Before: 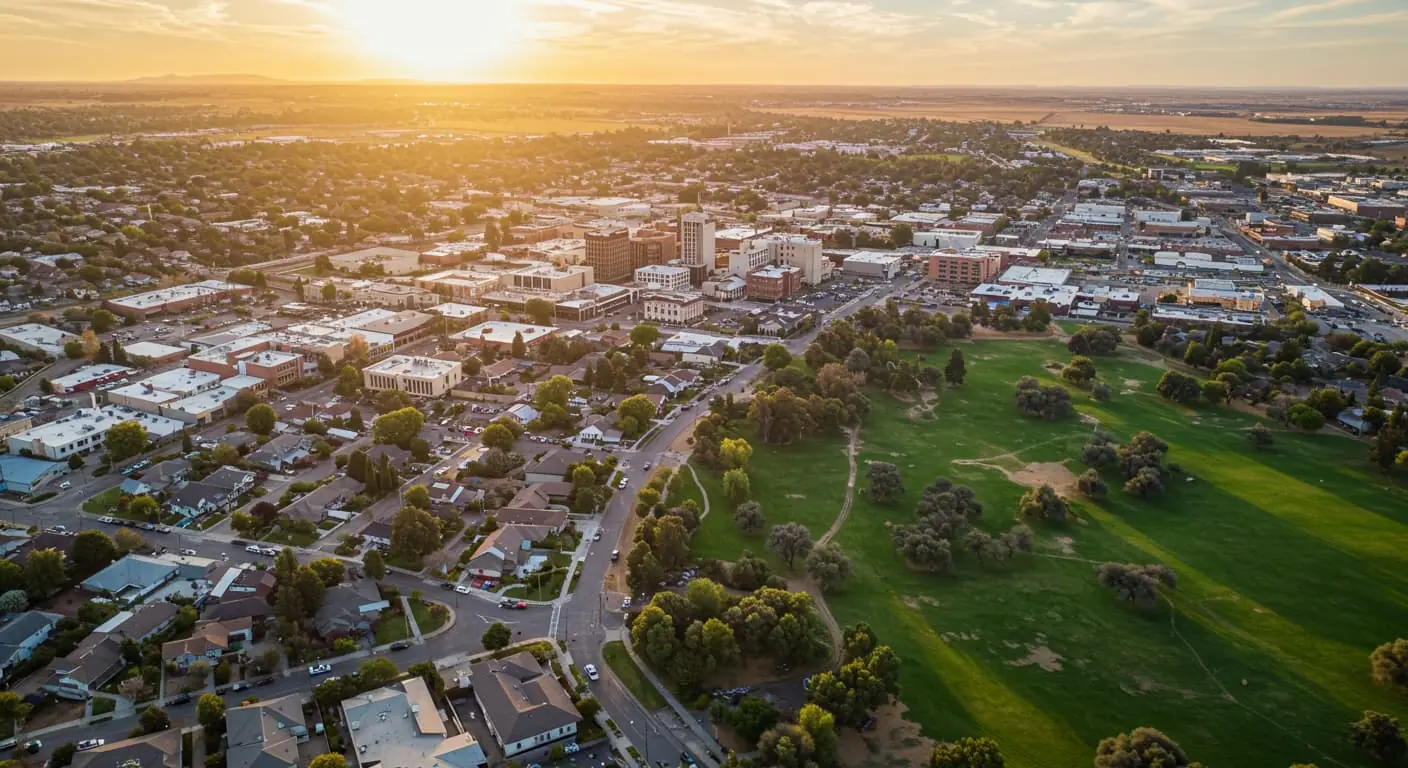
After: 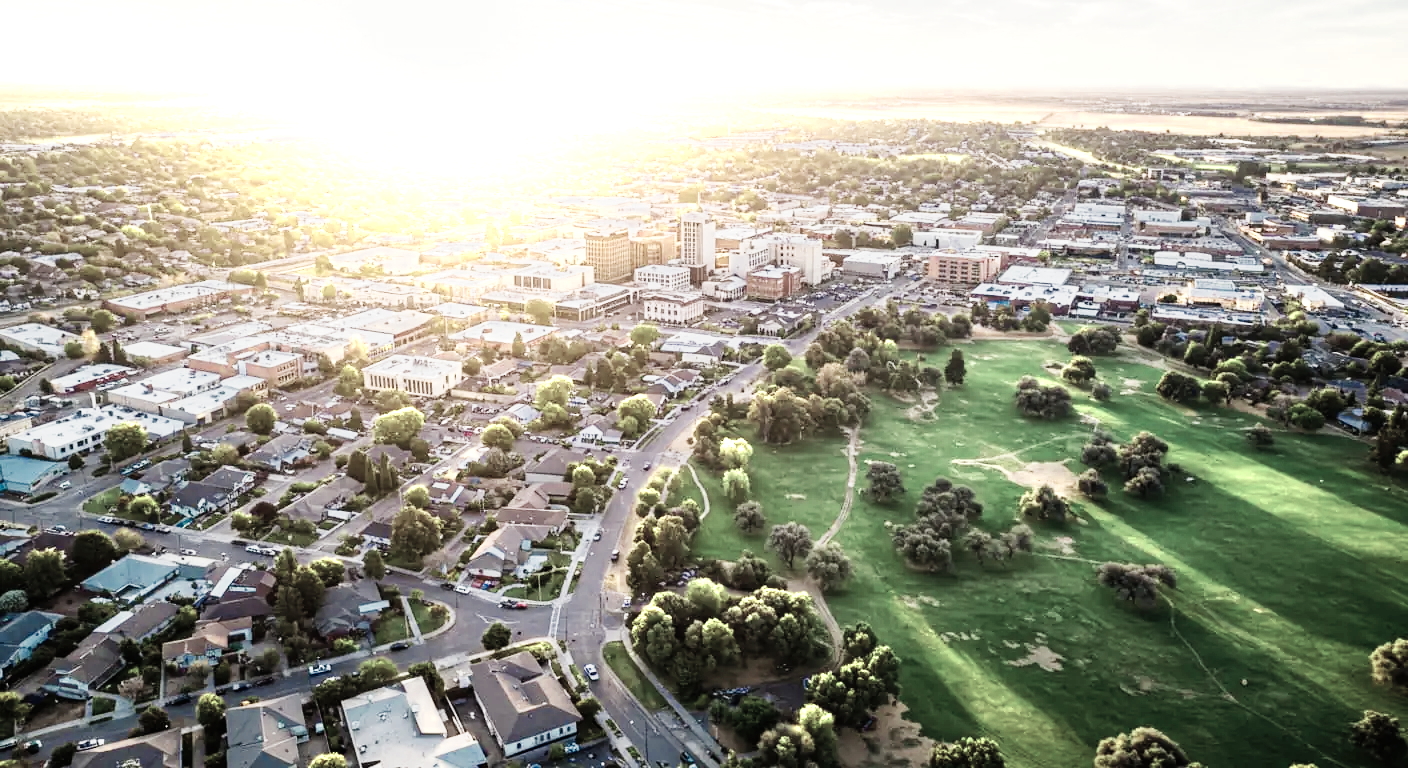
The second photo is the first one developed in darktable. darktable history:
color zones: curves: ch0 [(0.25, 0.667) (0.758, 0.368)]; ch1 [(0.215, 0.245) (0.761, 0.373)]; ch2 [(0.247, 0.554) (0.761, 0.436)]
exposure: compensate exposure bias true, compensate highlight preservation false
base curve: curves: ch0 [(0, 0) (0, 0.001) (0.001, 0.001) (0.004, 0.002) (0.007, 0.004) (0.015, 0.013) (0.033, 0.045) (0.052, 0.096) (0.075, 0.17) (0.099, 0.241) (0.163, 0.42) (0.219, 0.55) (0.259, 0.616) (0.327, 0.722) (0.365, 0.765) (0.522, 0.873) (0.547, 0.881) (0.689, 0.919) (0.826, 0.952) (1, 1)], preserve colors none
